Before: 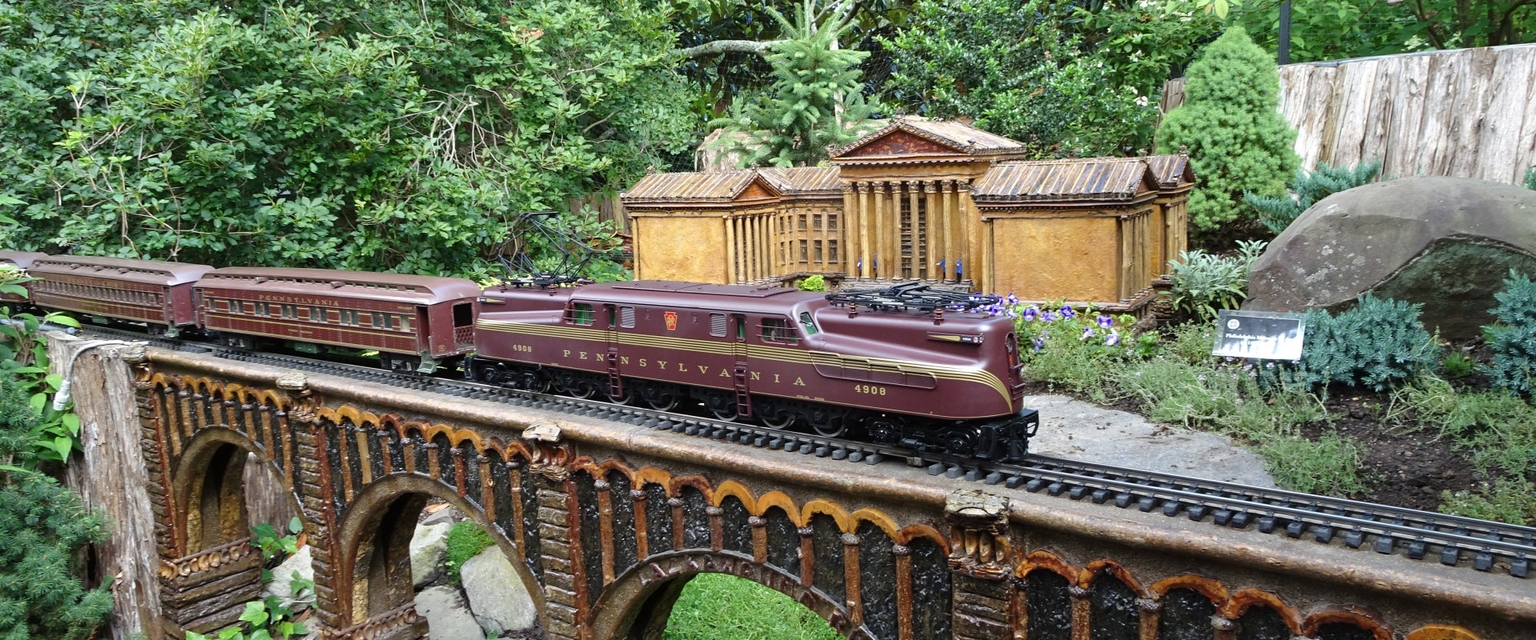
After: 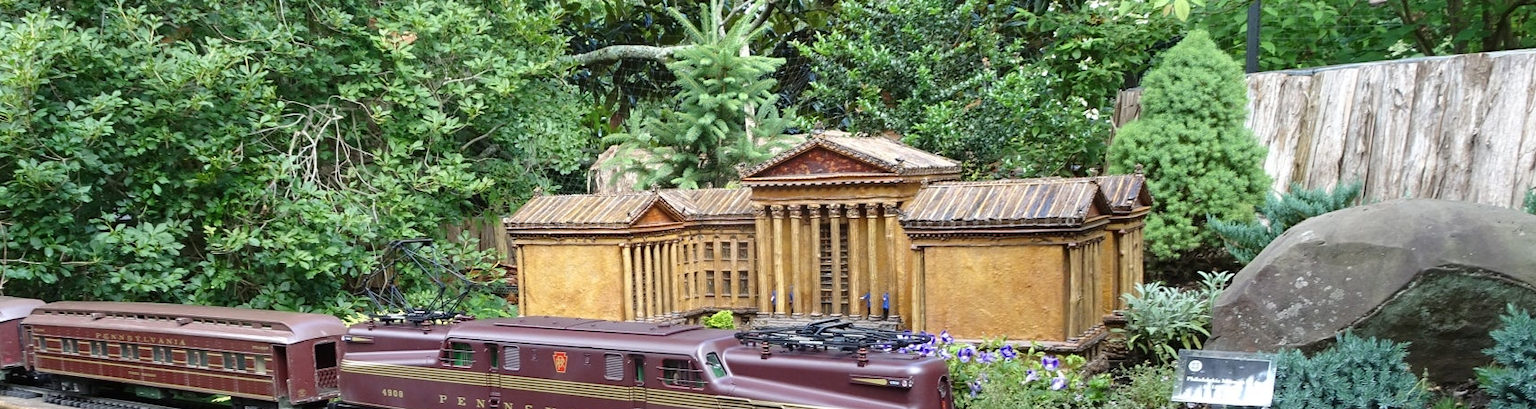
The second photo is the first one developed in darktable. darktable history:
crop and rotate: left 11.38%, bottom 43.332%
